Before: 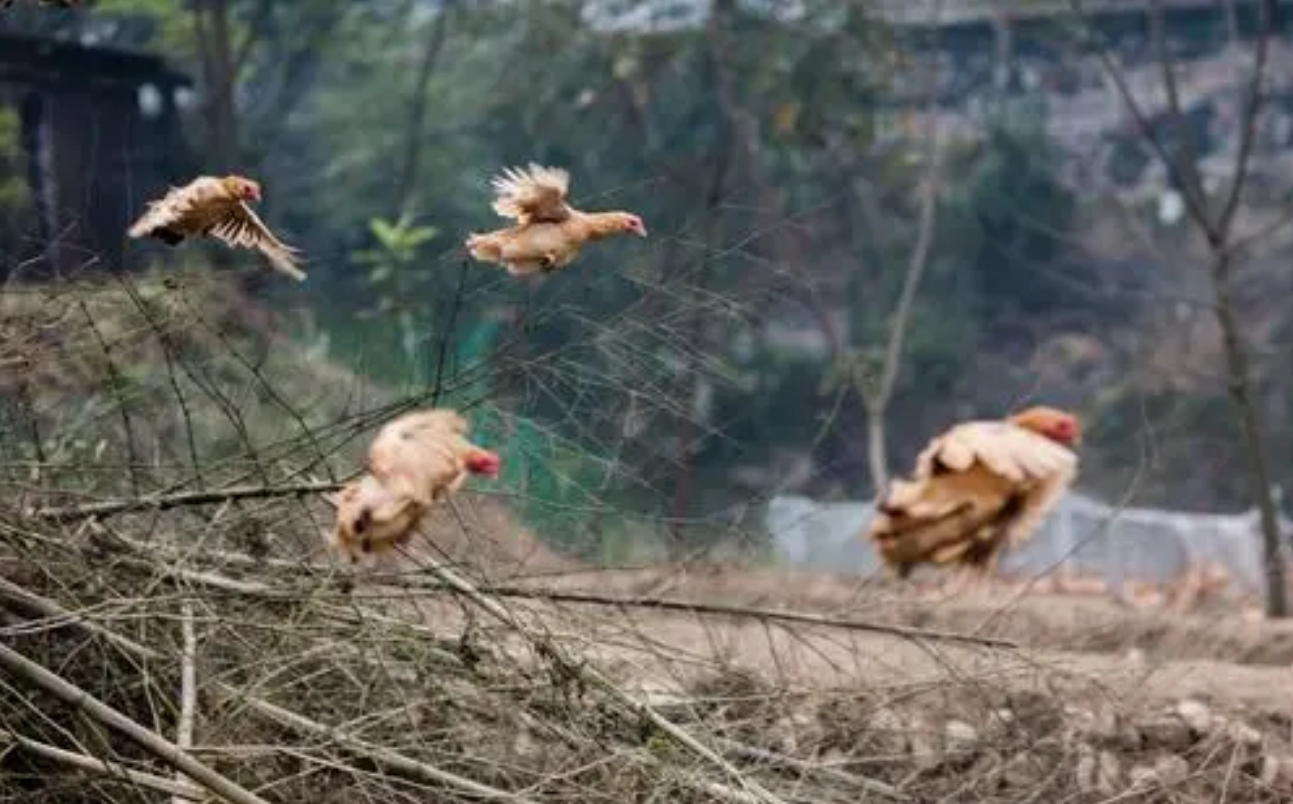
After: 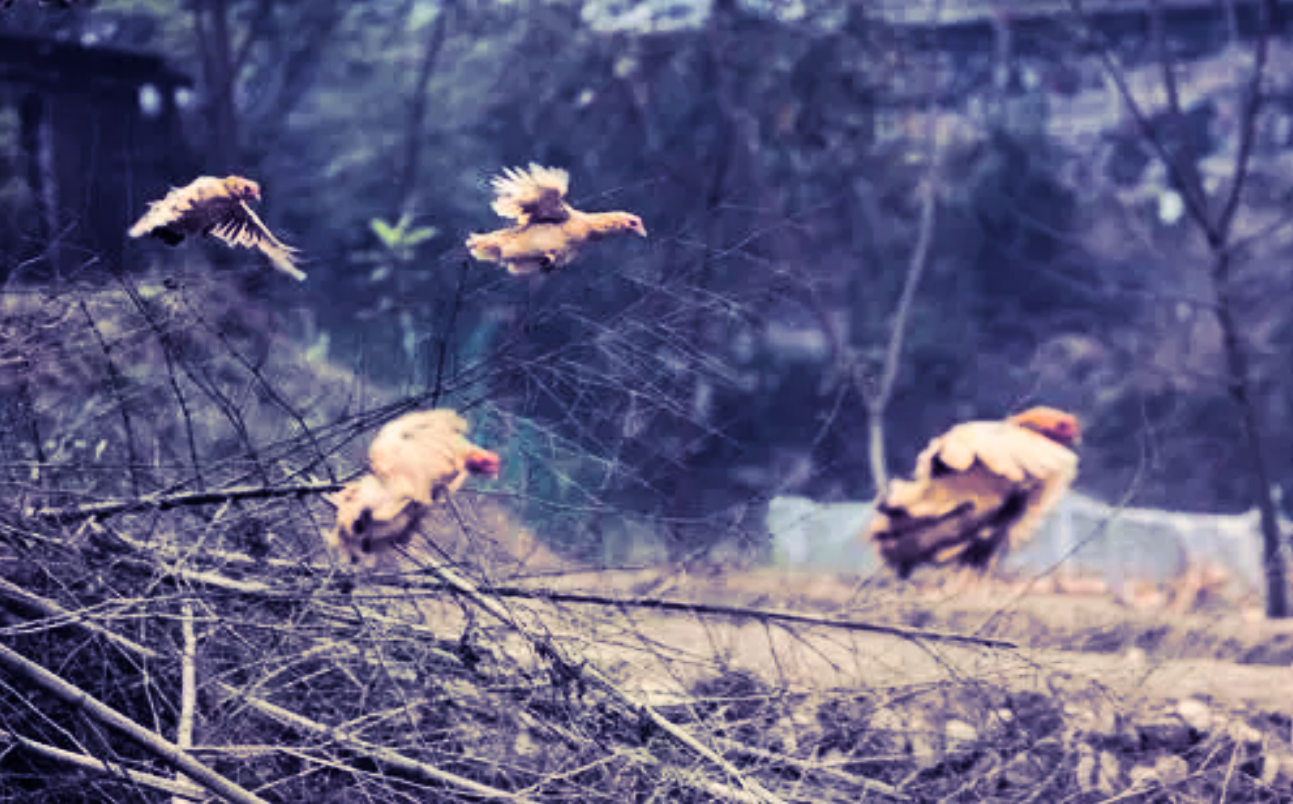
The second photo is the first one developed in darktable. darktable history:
color balance: input saturation 99%
split-toning: shadows › hue 242.67°, shadows › saturation 0.733, highlights › hue 45.33°, highlights › saturation 0.667, balance -53.304, compress 21.15%
contrast brightness saturation: contrast 0.2, brightness 0.15, saturation 0.14
